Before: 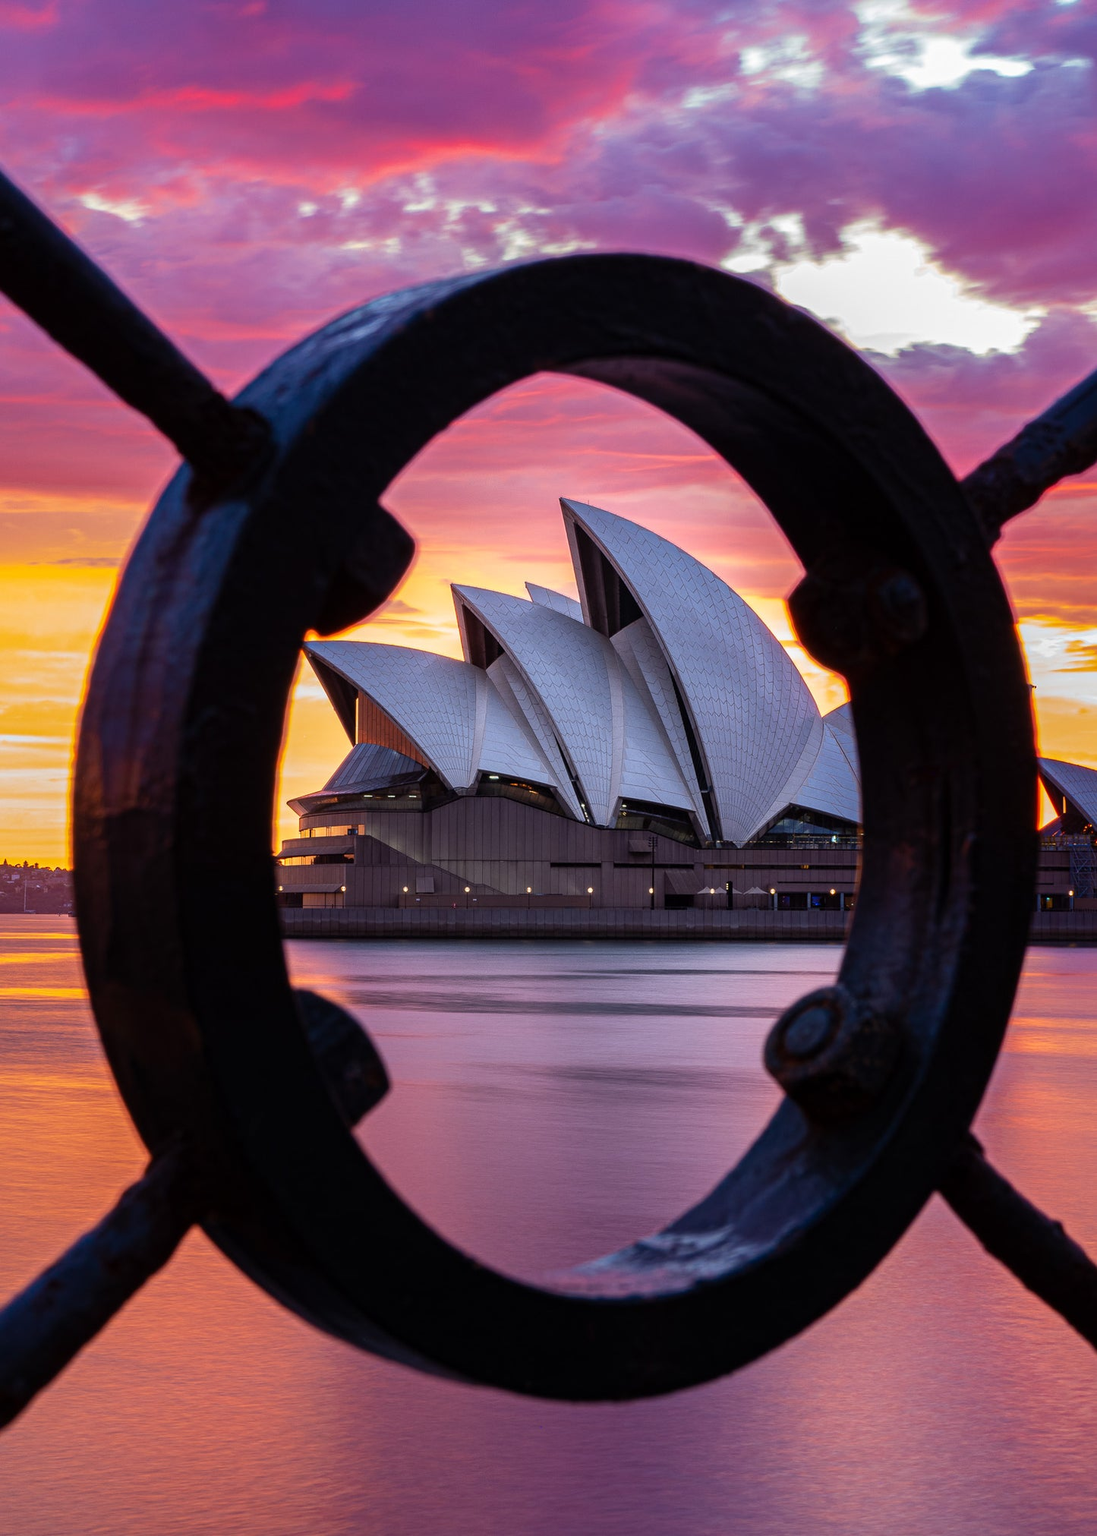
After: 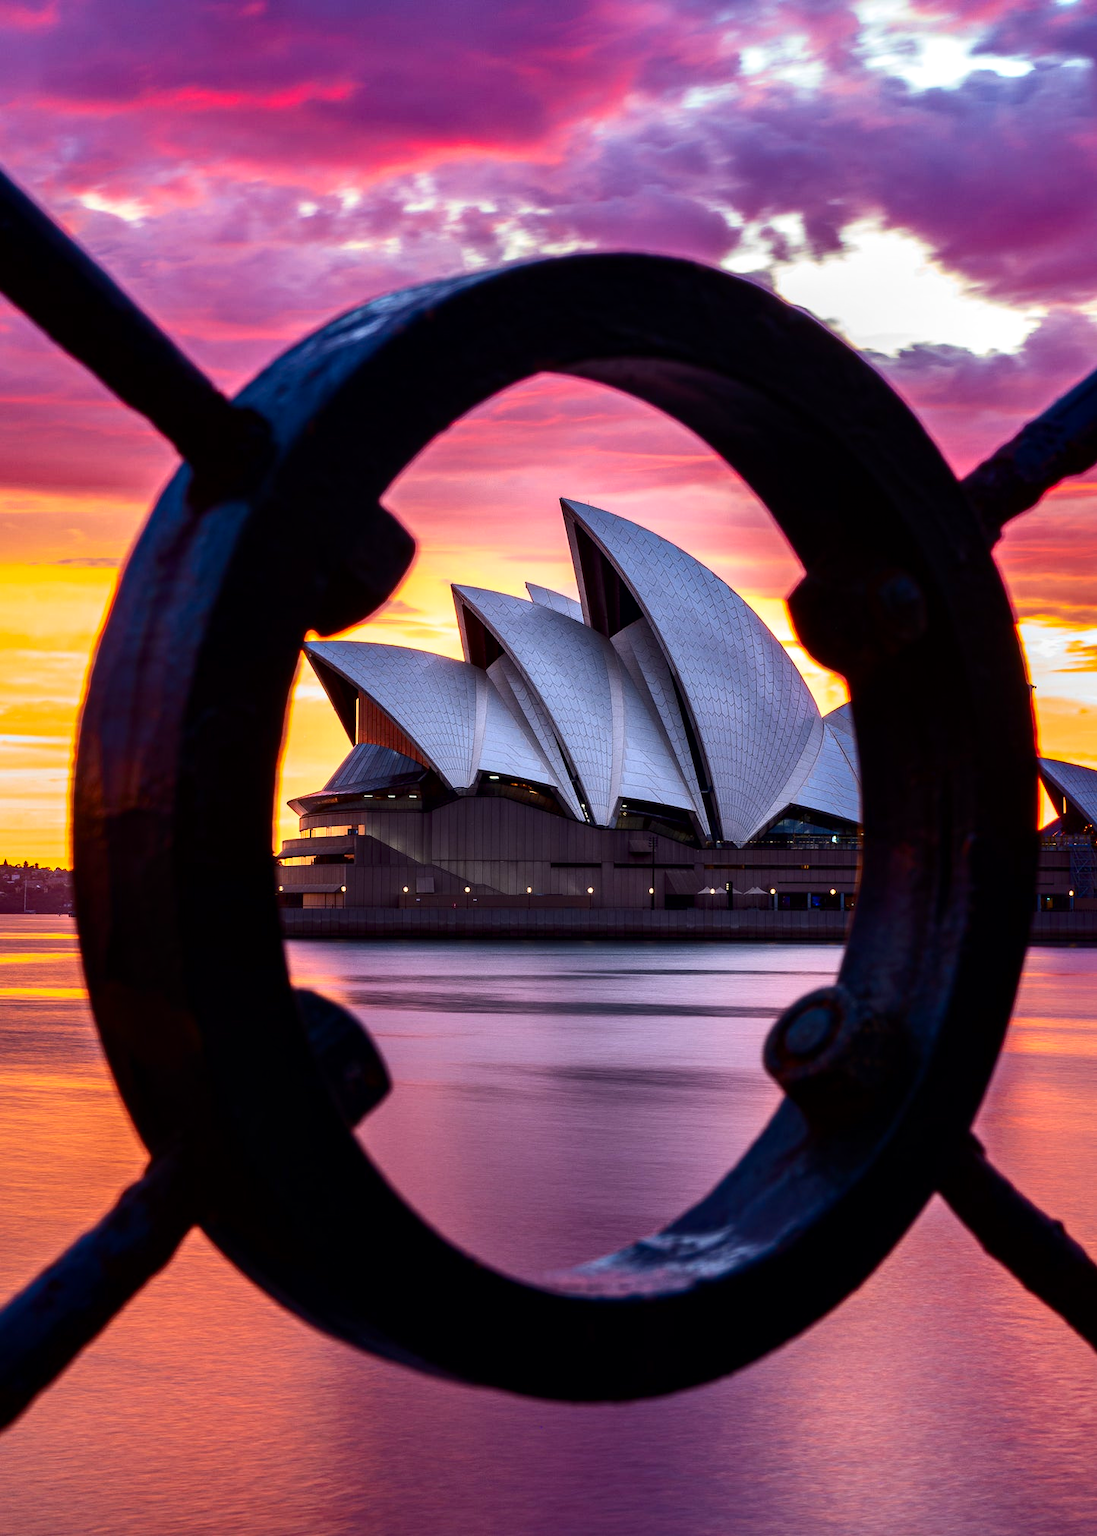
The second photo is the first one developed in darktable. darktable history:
color contrast: green-magenta contrast 1.2, blue-yellow contrast 1.2
contrast brightness saturation: contrast 0.22
contrast equalizer: y [[0.514, 0.573, 0.581, 0.508, 0.5, 0.5], [0.5 ×6], [0.5 ×6], [0 ×6], [0 ×6]], mix 0.79
exposure: exposure -0.048 EV, compensate highlight preservation false
